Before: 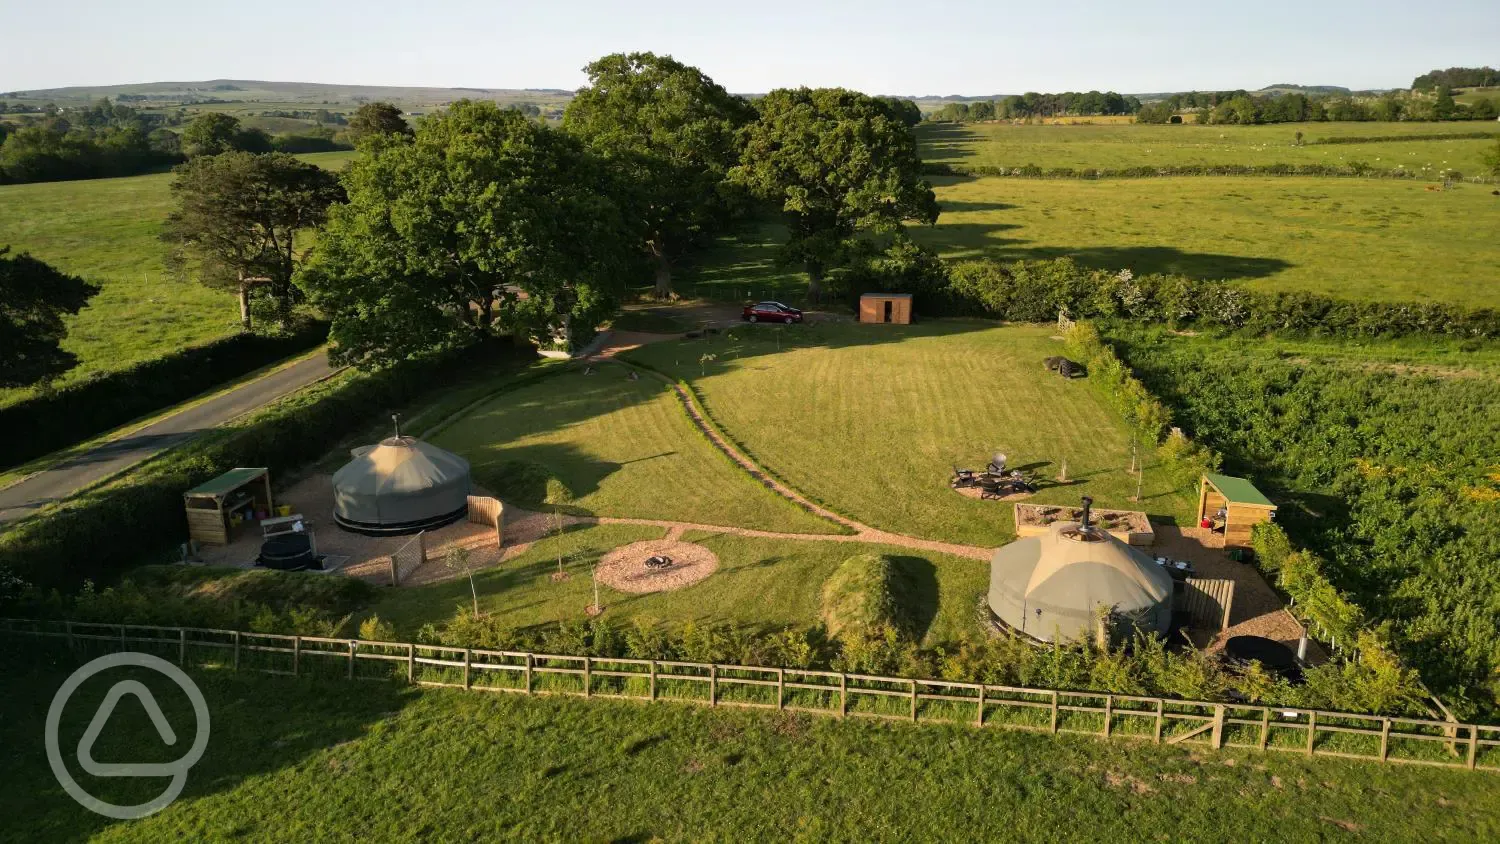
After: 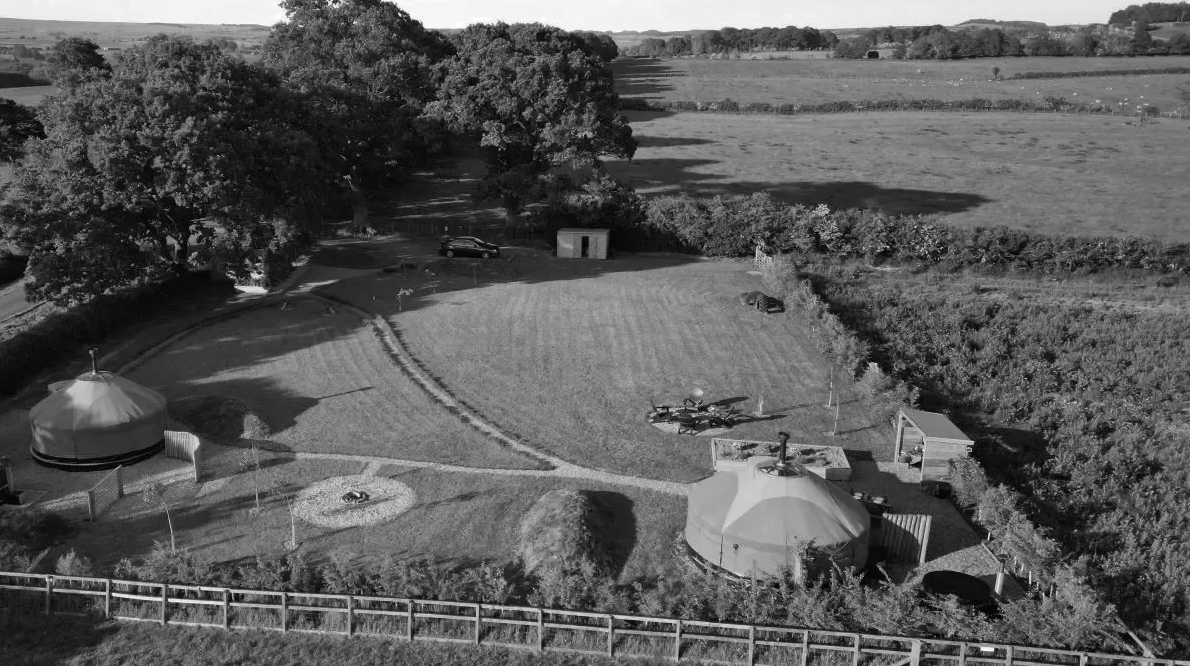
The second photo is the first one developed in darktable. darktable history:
crop and rotate: left 20.253%, top 7.711%, right 0.409%, bottom 13.294%
exposure: compensate highlight preservation false
color zones: curves: ch0 [(0, 0.613) (0.01, 0.613) (0.245, 0.448) (0.498, 0.529) (0.642, 0.665) (0.879, 0.777) (0.99, 0.613)]; ch1 [(0, 0) (0.143, 0) (0.286, 0) (0.429, 0) (0.571, 0) (0.714, 0) (0.857, 0)]
